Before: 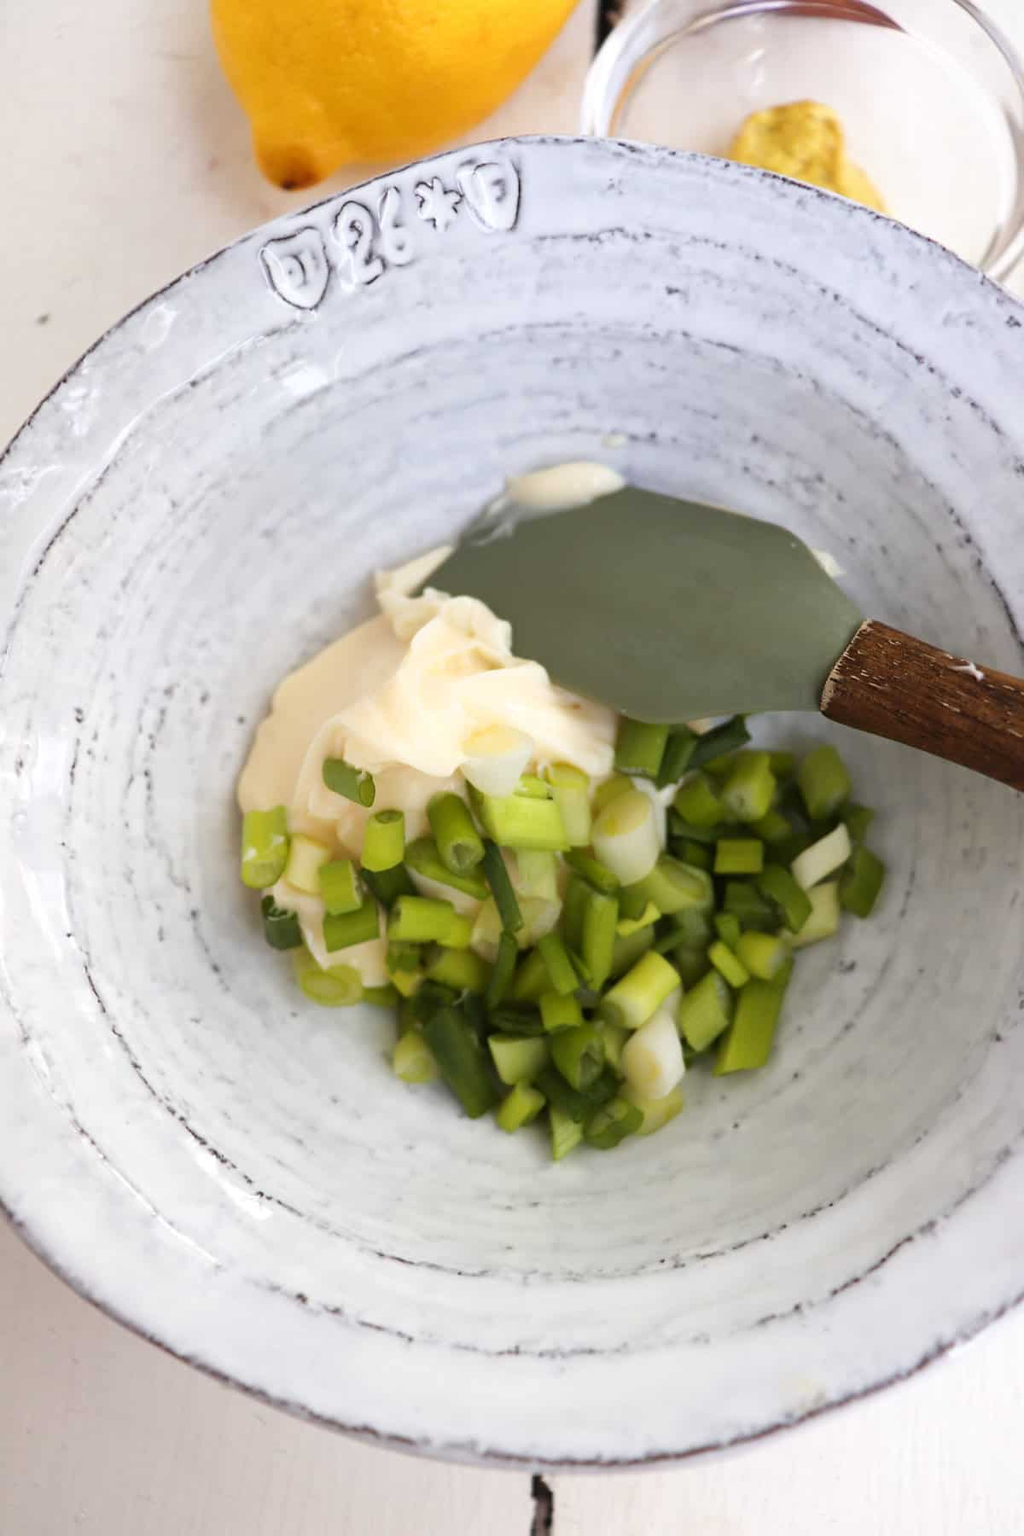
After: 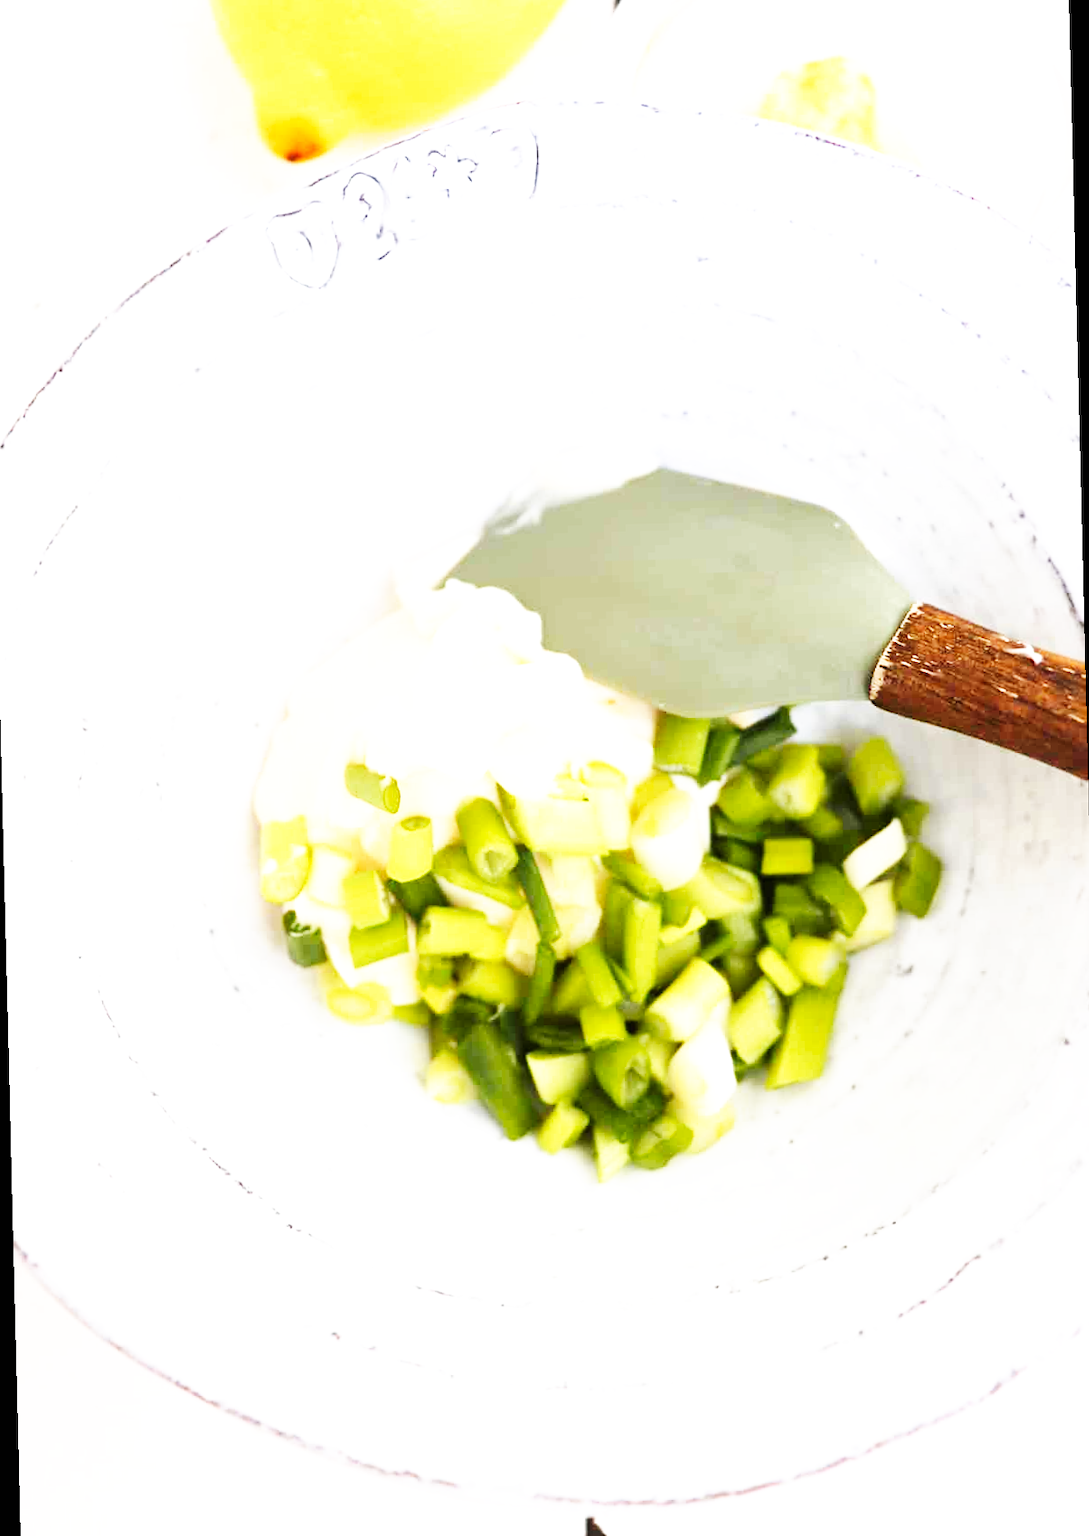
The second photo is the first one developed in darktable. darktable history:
rotate and perspective: rotation -1.42°, crop left 0.016, crop right 0.984, crop top 0.035, crop bottom 0.965
exposure: exposure 1 EV, compensate highlight preservation false
base curve: curves: ch0 [(0, 0) (0.007, 0.004) (0.027, 0.03) (0.046, 0.07) (0.207, 0.54) (0.442, 0.872) (0.673, 0.972) (1, 1)], preserve colors none
white balance: emerald 1
